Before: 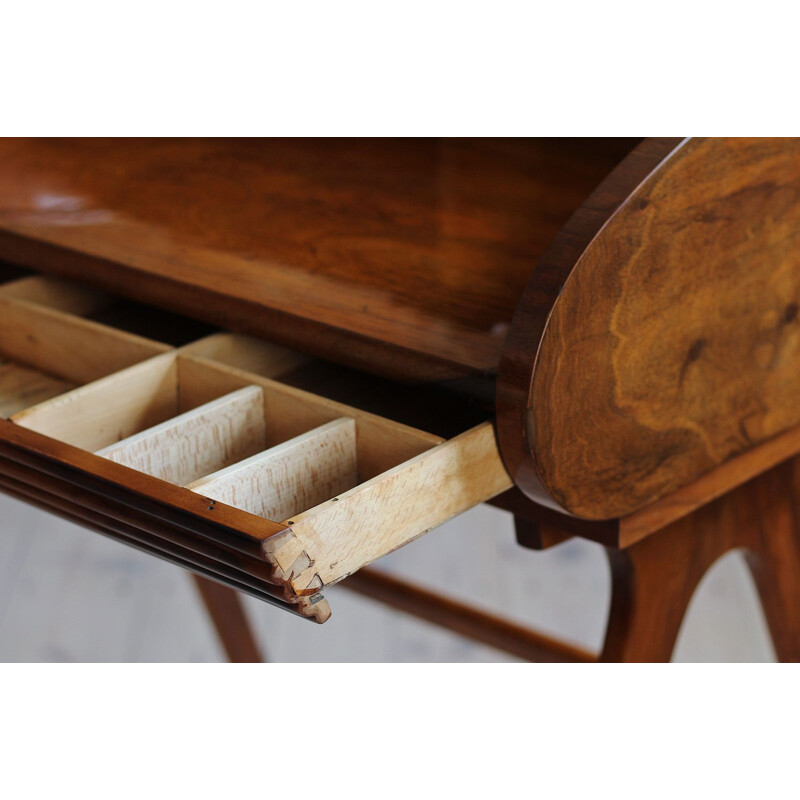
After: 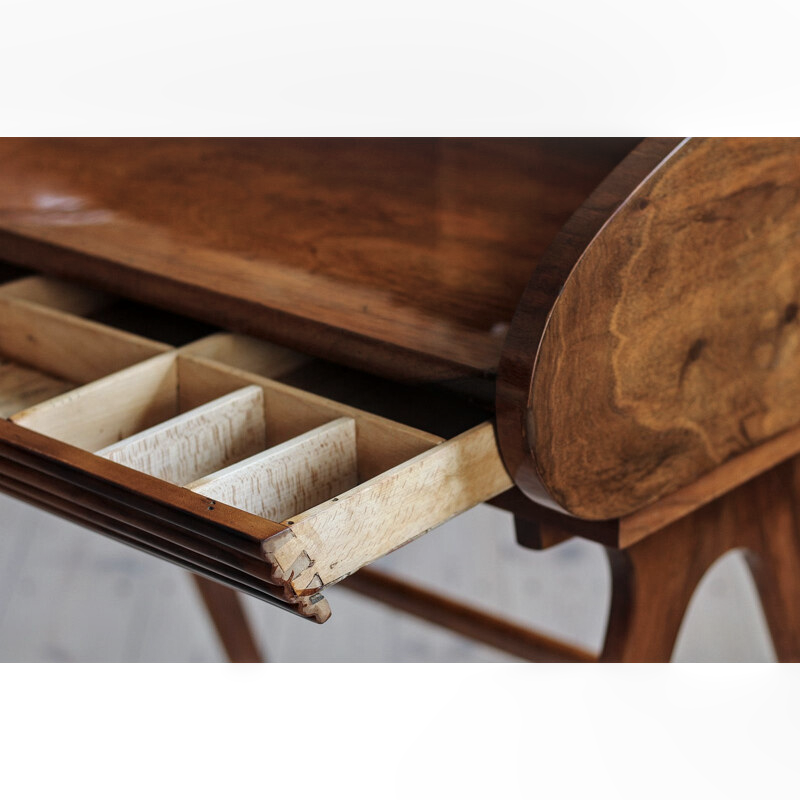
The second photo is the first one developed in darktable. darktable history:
contrast brightness saturation: saturation -0.167
local contrast: detail 130%
